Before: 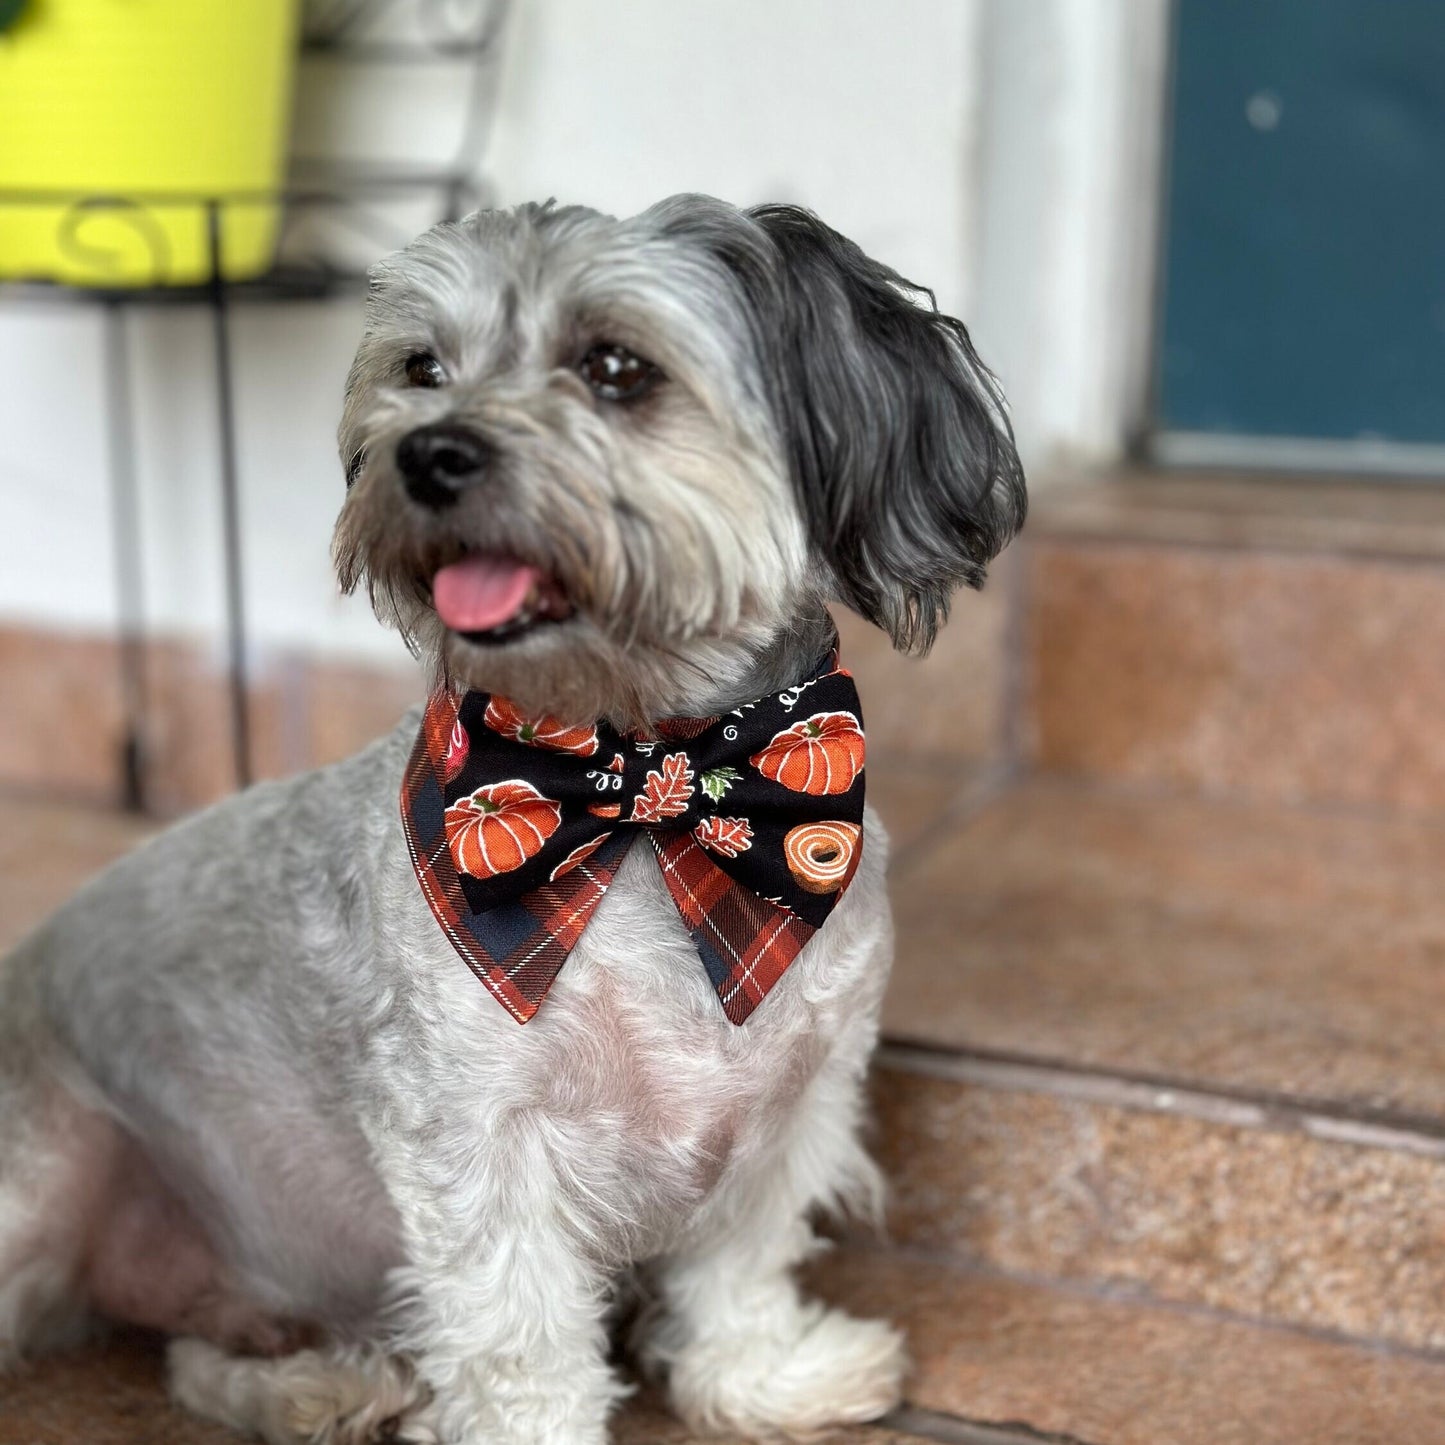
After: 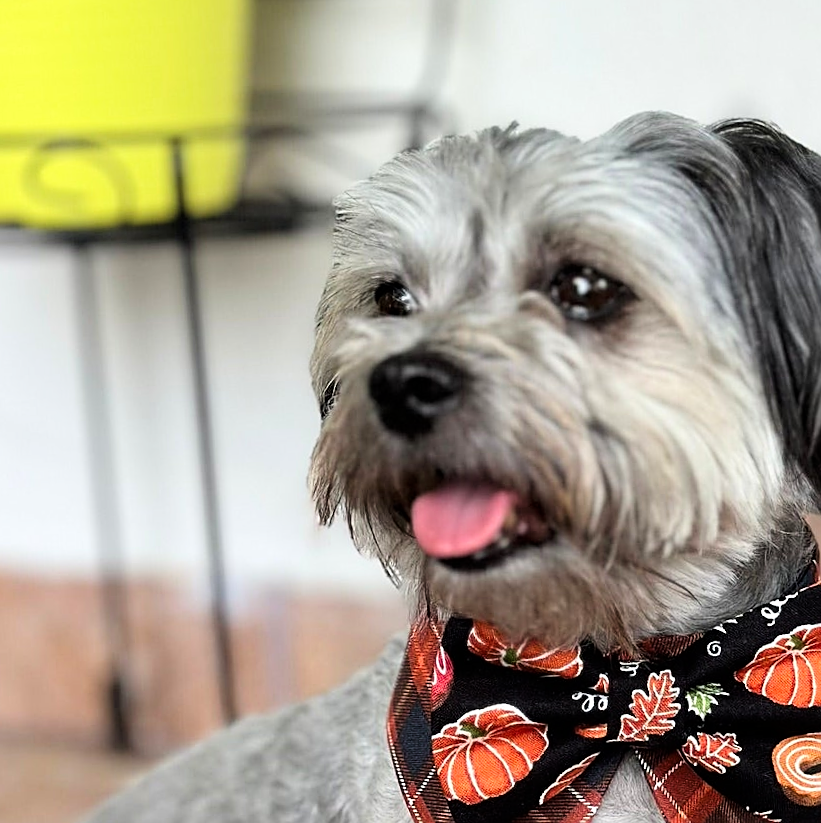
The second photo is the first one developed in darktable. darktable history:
crop and rotate: left 3.047%, top 7.509%, right 42.236%, bottom 37.598%
sharpen: on, module defaults
rotate and perspective: rotation -2.29°, automatic cropping off
tone curve: curves: ch0 [(0, 0) (0.004, 0.001) (0.133, 0.112) (0.325, 0.362) (0.832, 0.893) (1, 1)], color space Lab, linked channels, preserve colors none
